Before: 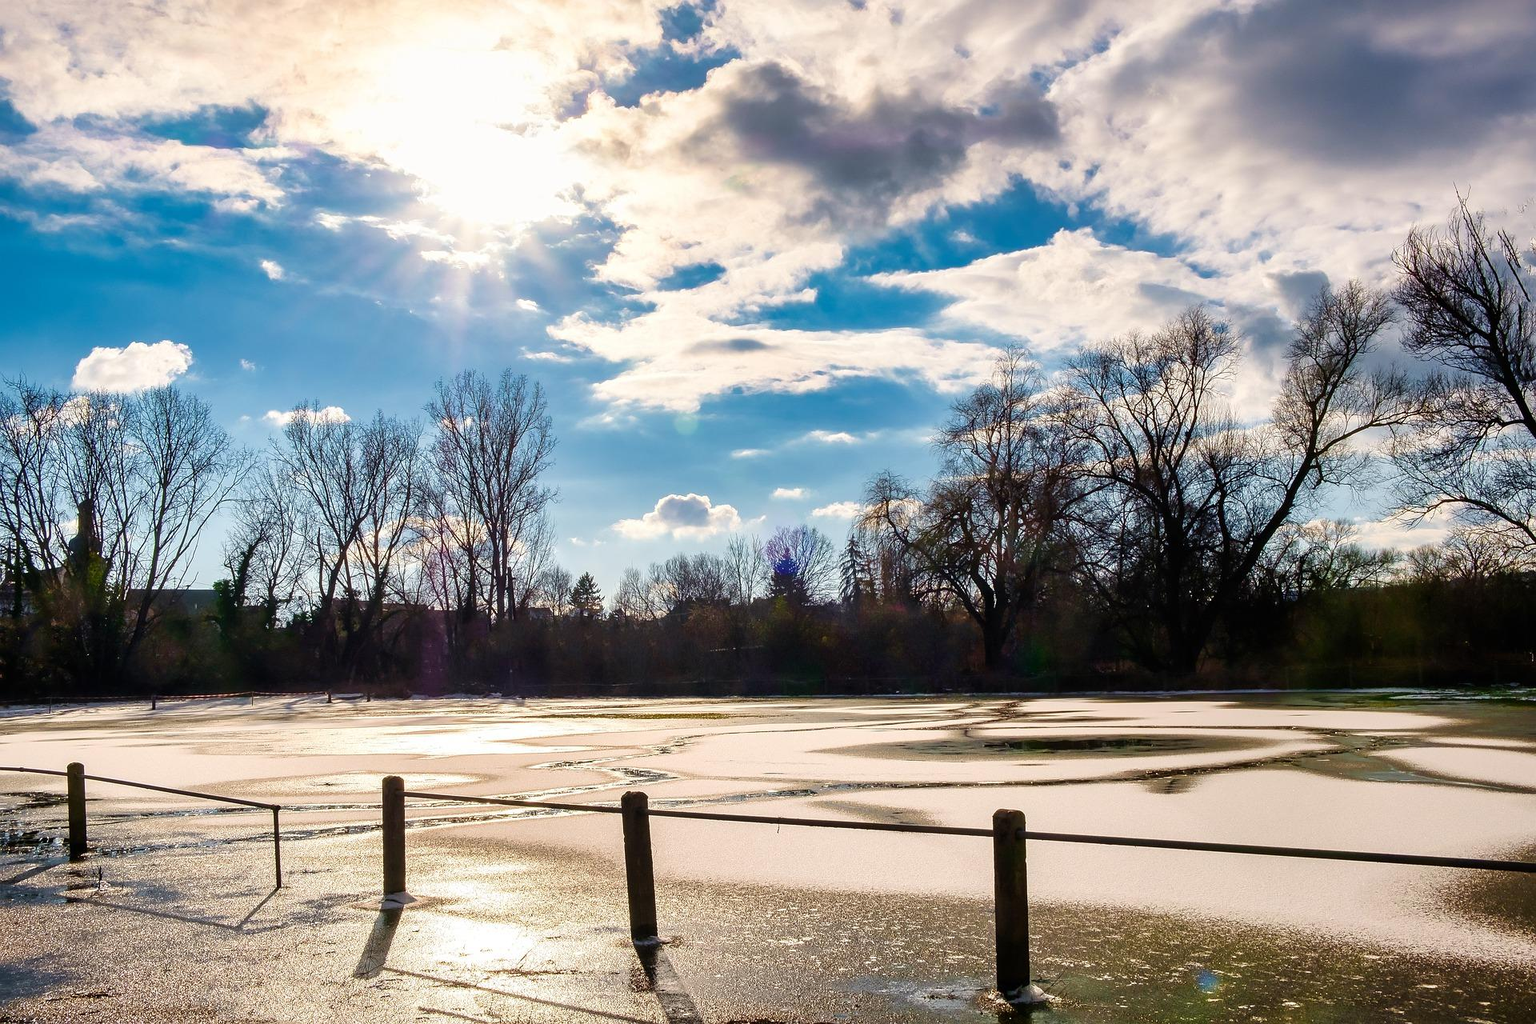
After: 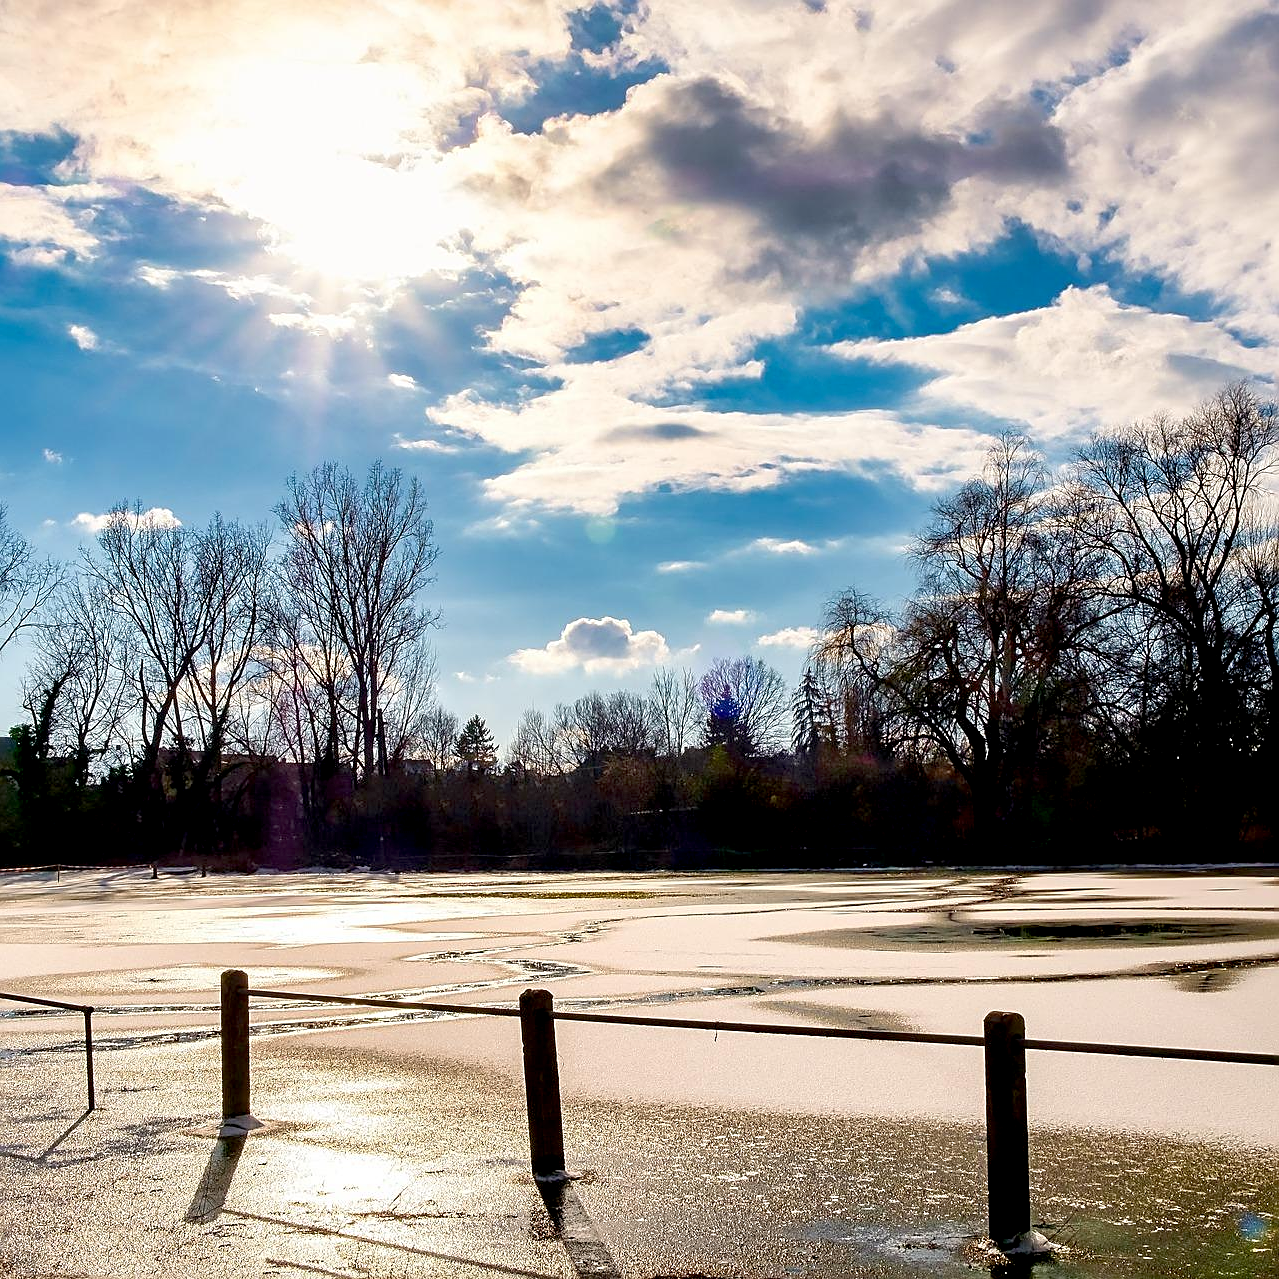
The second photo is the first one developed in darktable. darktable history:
exposure: black level correction 0.011, compensate highlight preservation false
crop and rotate: left 13.409%, right 19.924%
sharpen: on, module defaults
